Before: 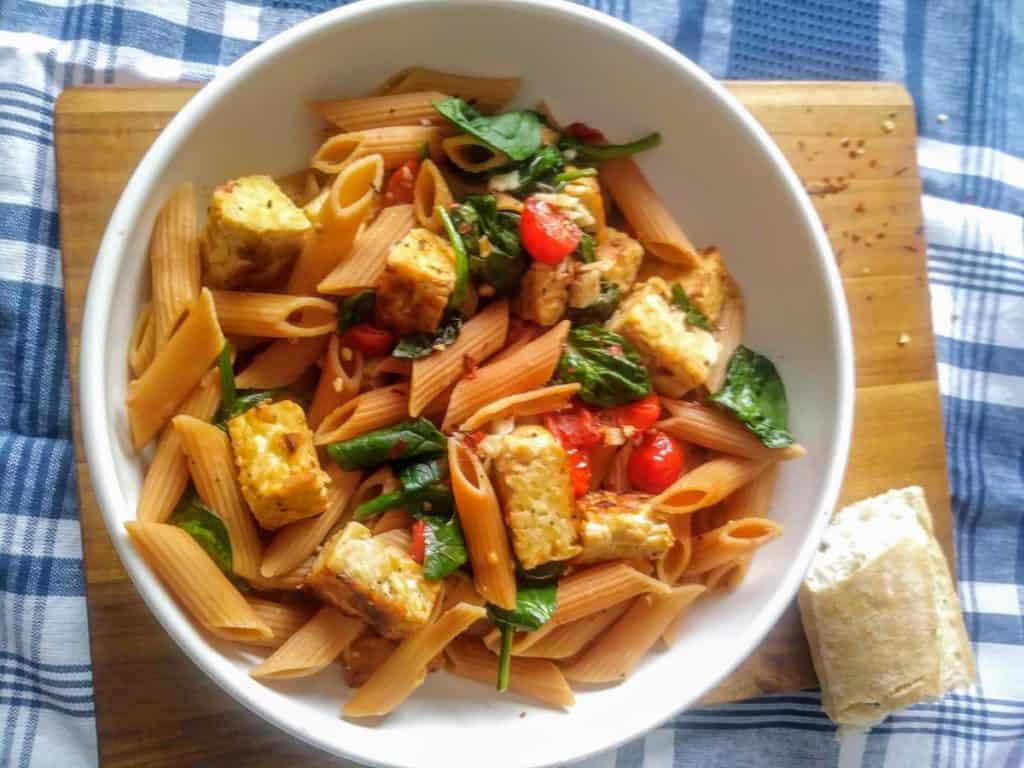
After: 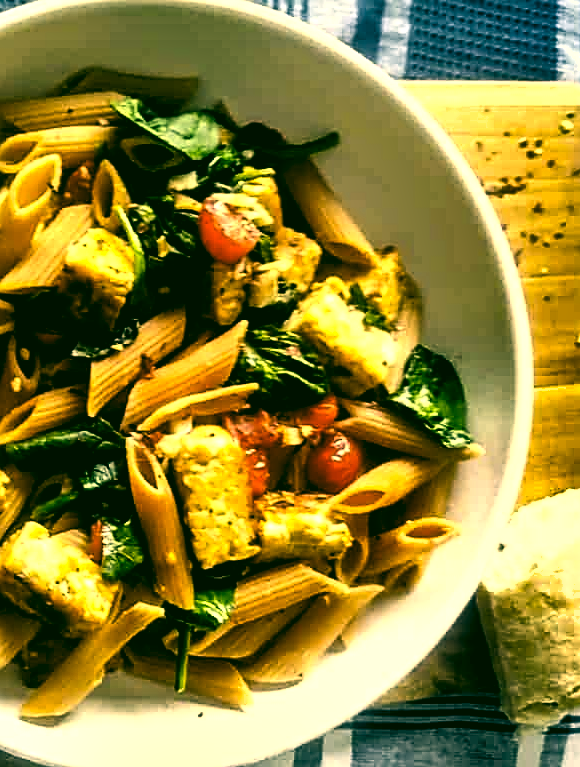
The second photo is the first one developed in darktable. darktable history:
crop: left 31.458%, top 0%, right 11.876%
color correction: highlights a* 5.62, highlights b* 33.57, shadows a* -25.86, shadows b* 4.02
shadows and highlights: white point adjustment 0.1, highlights -70, soften with gaussian
contrast brightness saturation: contrast 0.28
levels: levels [0.129, 0.519, 0.867]
sharpen: amount 0.575
